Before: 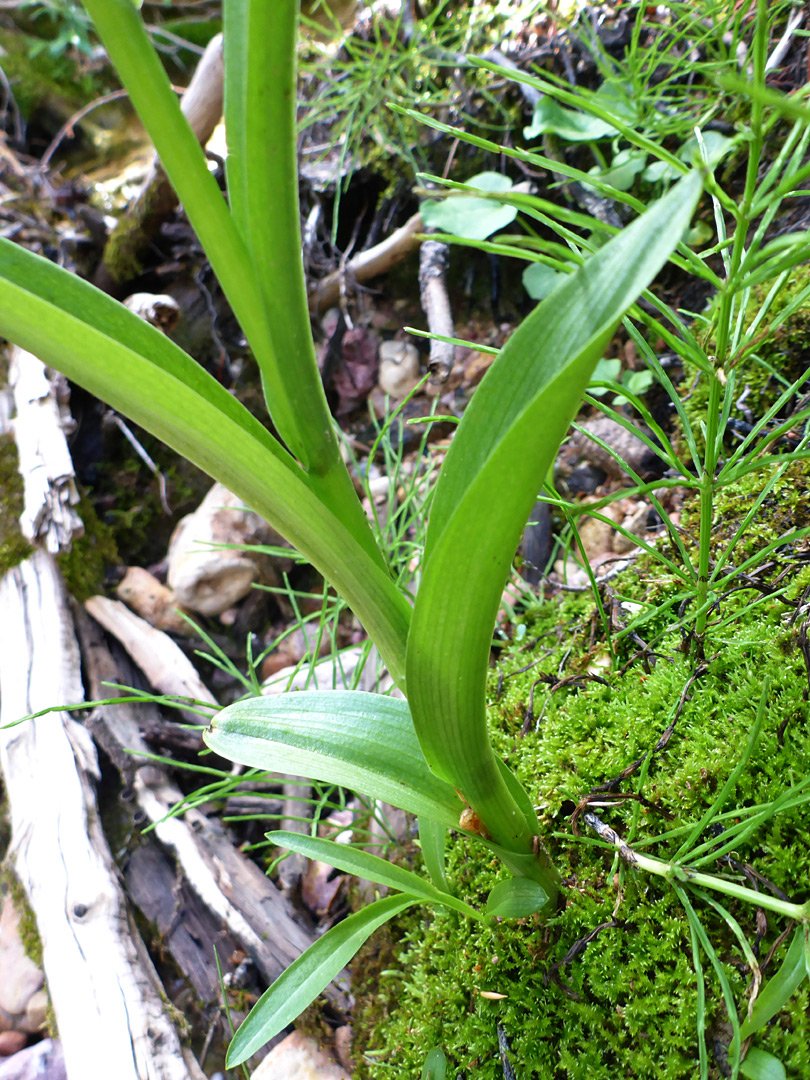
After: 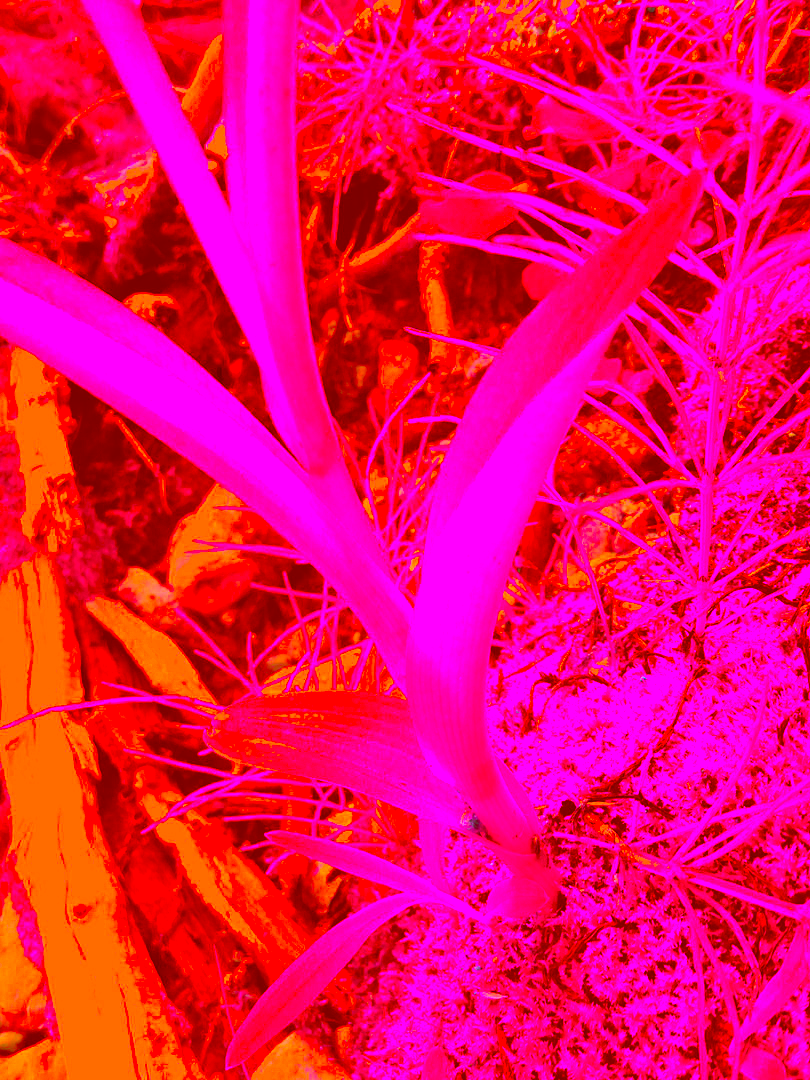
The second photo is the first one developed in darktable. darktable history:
color correction: highlights a* -39.1, highlights b* -39.45, shadows a* -39.57, shadows b* -39.37, saturation -2.98
